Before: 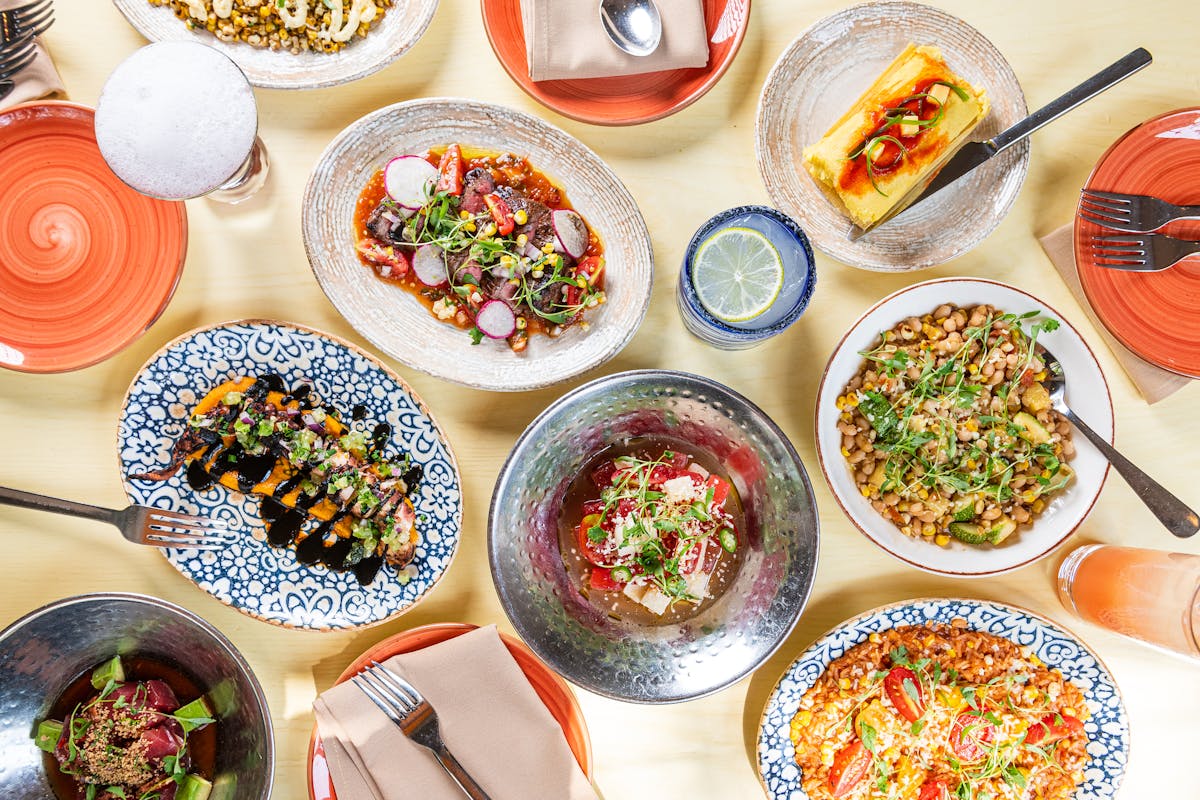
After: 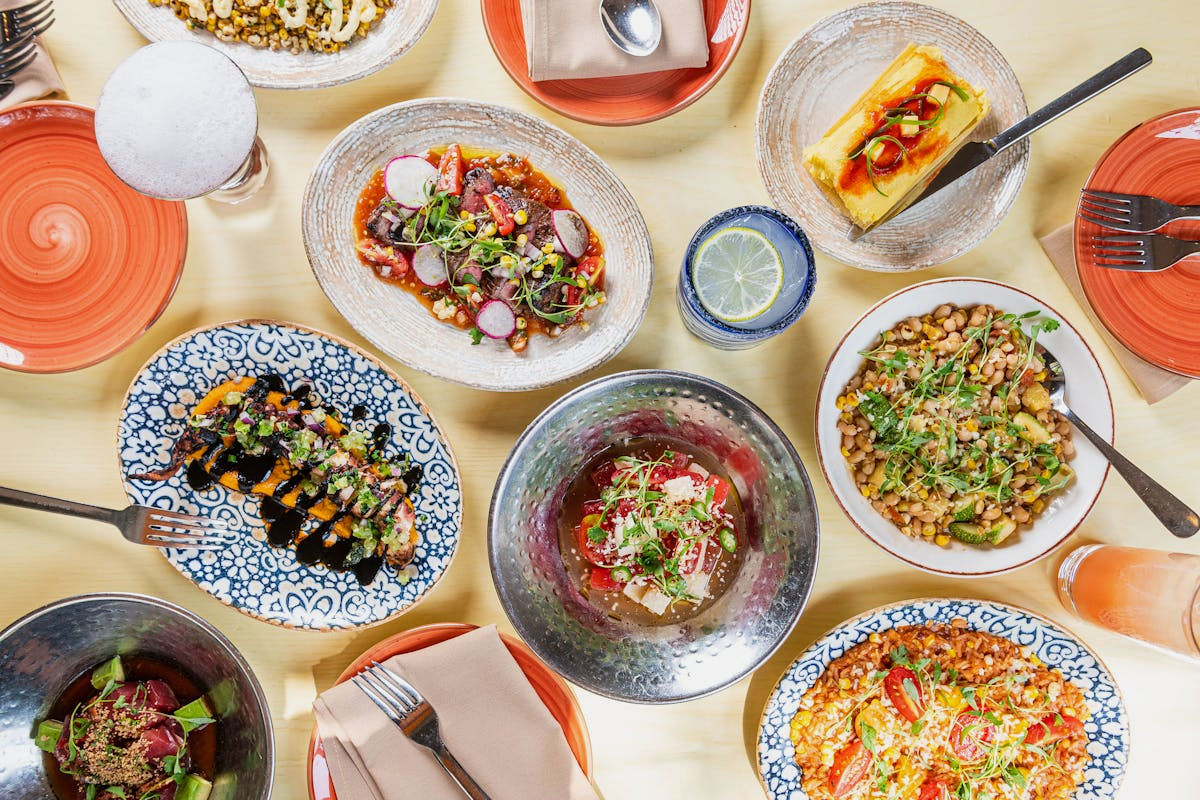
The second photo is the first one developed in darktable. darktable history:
exposure: exposure -0.175 EV, compensate highlight preservation false
